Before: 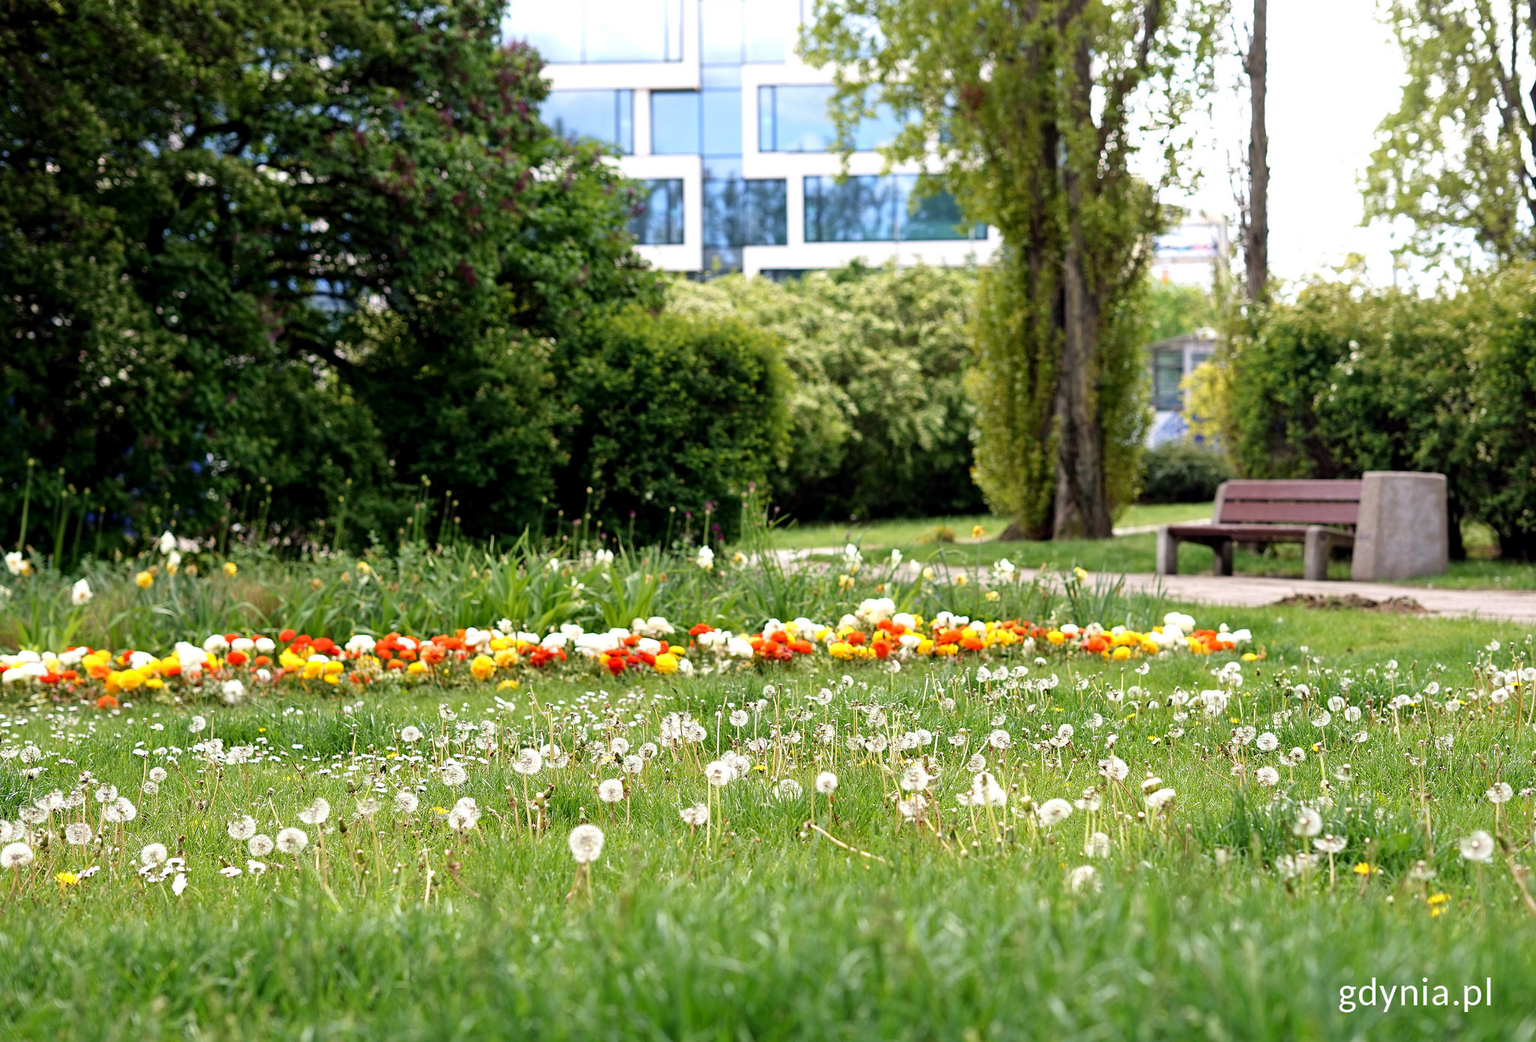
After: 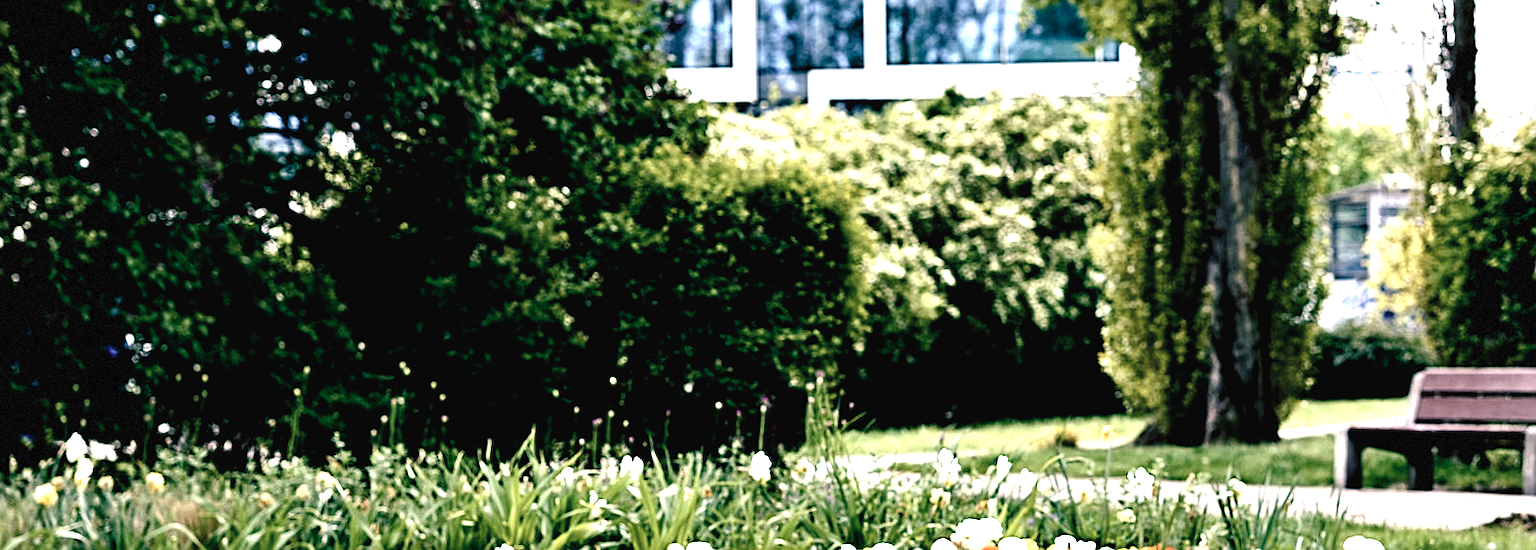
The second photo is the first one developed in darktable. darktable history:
exposure: black level correction 0.007, compensate highlight preservation false
sharpen: on, module defaults
contrast equalizer: octaves 7, y [[0.6 ×6], [0.55 ×6], [0 ×6], [0 ×6], [0 ×6]]
color balance rgb: shadows lift › luminance -28.76%, shadows lift › chroma 10%, shadows lift › hue 230°, power › chroma 0.5%, power › hue 215°, highlights gain › luminance 7.14%, highlights gain › chroma 1%, highlights gain › hue 50°, global offset › luminance -0.29%, global offset › hue 260°, perceptual saturation grading › global saturation 20%, perceptual saturation grading › highlights -13.92%, perceptual saturation grading › shadows 50%
crop: left 7.036%, top 18.398%, right 14.379%, bottom 40.043%
contrast brightness saturation: contrast -0.05, saturation -0.41
tone equalizer: -8 EV -0.75 EV, -7 EV -0.7 EV, -6 EV -0.6 EV, -5 EV -0.4 EV, -3 EV 0.4 EV, -2 EV 0.6 EV, -1 EV 0.7 EV, +0 EV 0.75 EV, edges refinement/feathering 500, mask exposure compensation -1.57 EV, preserve details no
vignetting: fall-off start 85%, fall-off radius 80%, brightness -0.182, saturation -0.3, width/height ratio 1.219, dithering 8-bit output, unbound false
